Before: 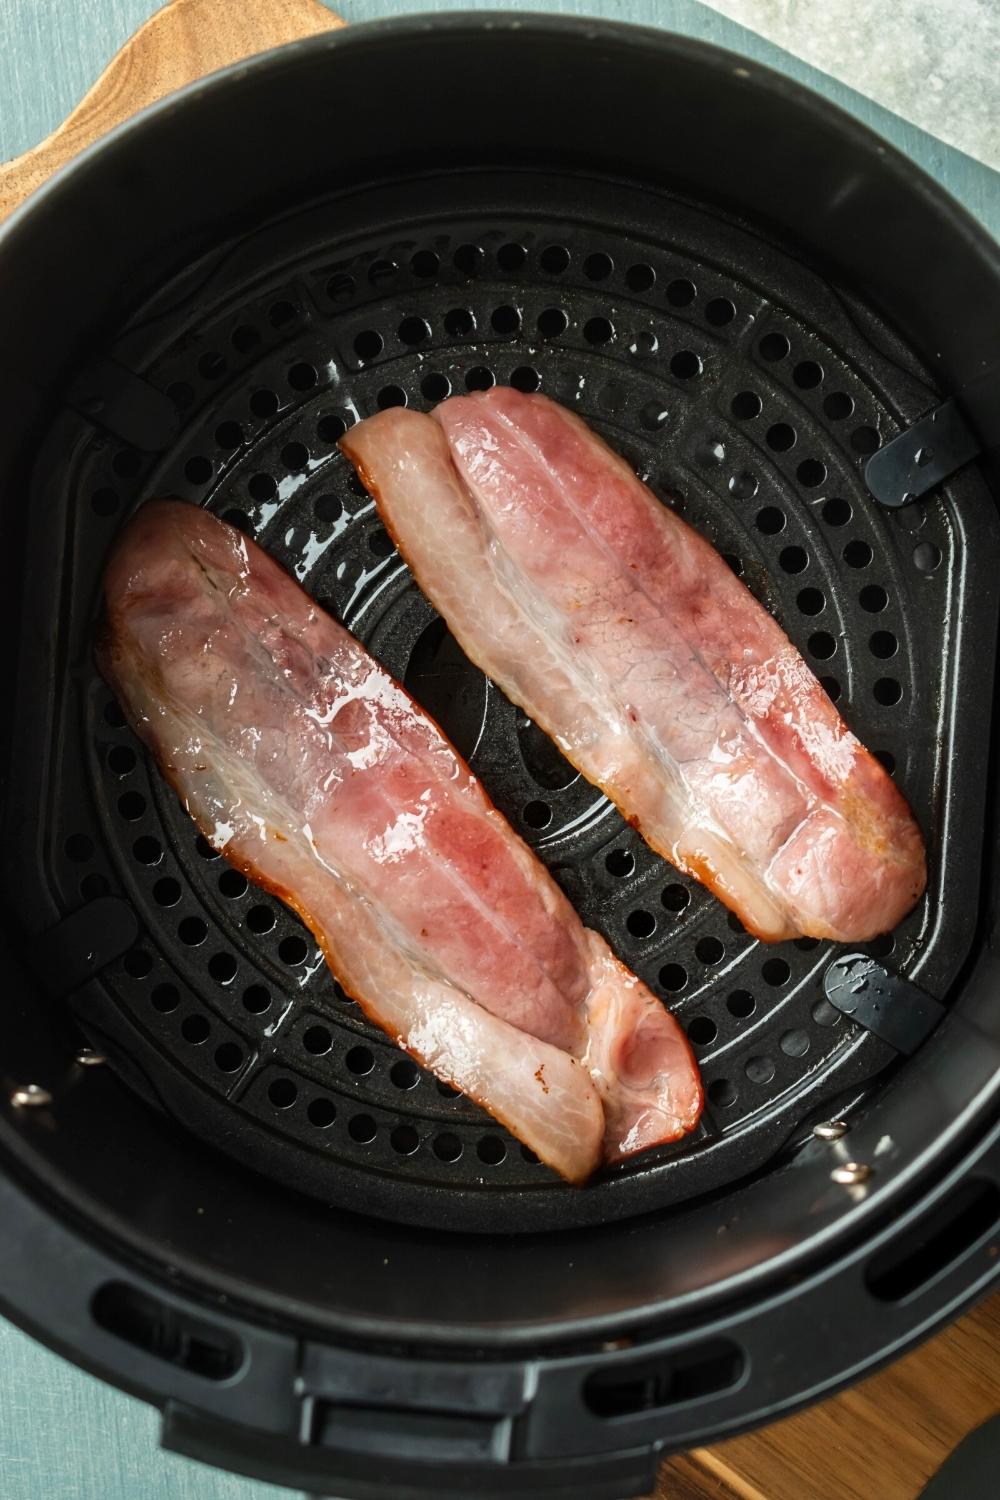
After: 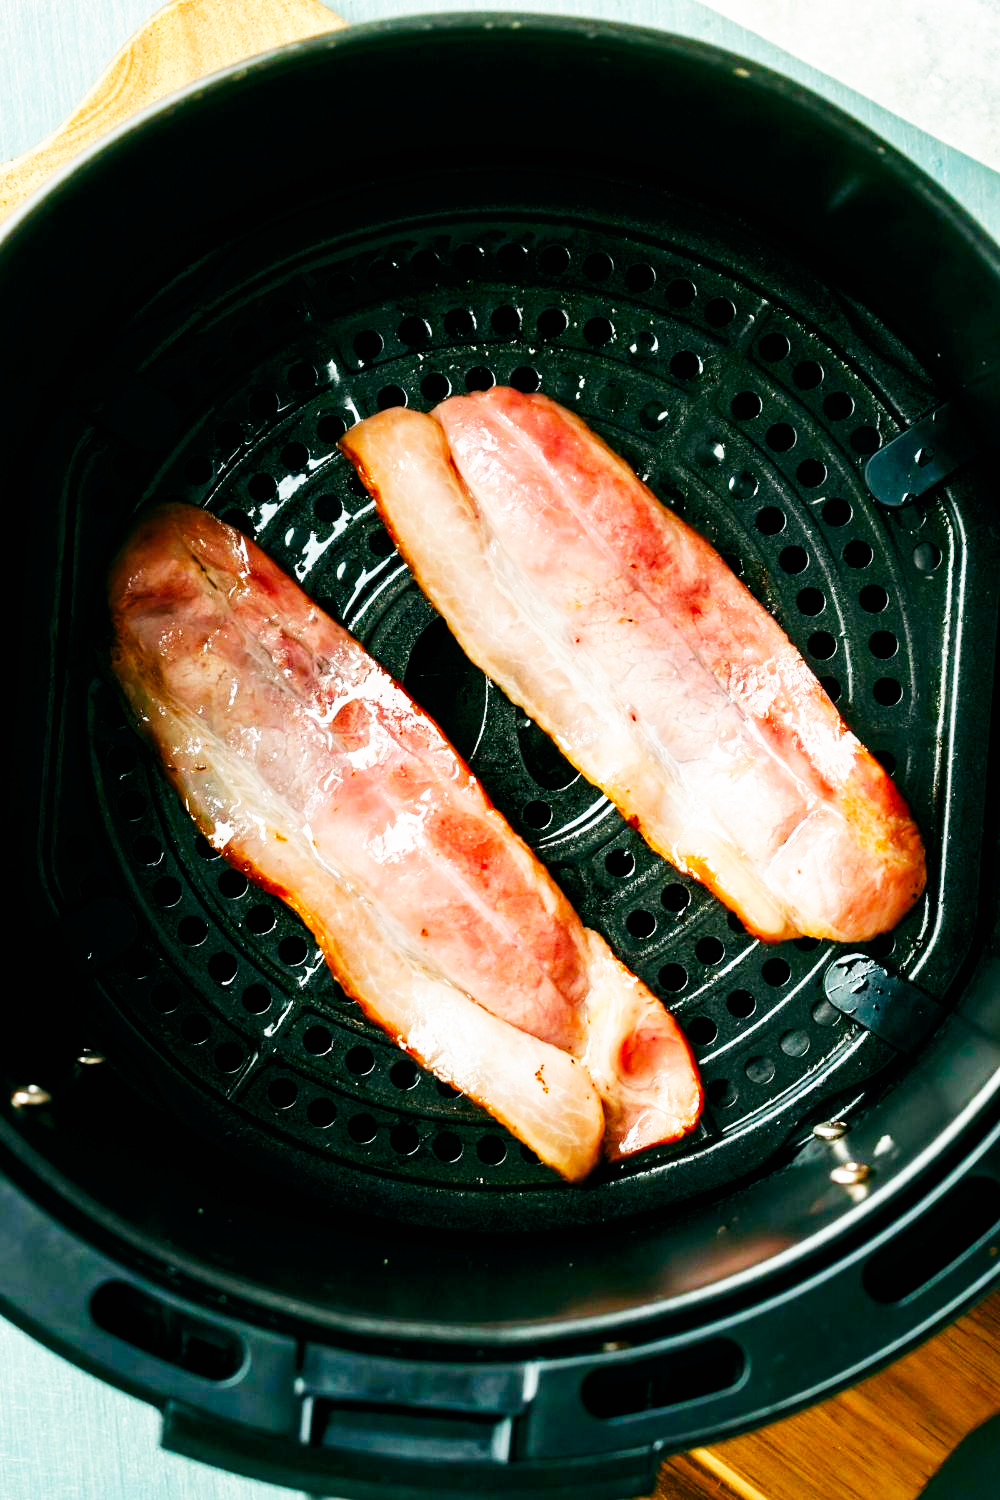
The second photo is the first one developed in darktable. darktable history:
exposure: exposure -0.047 EV, compensate highlight preservation false
color balance rgb: global offset › luminance -0.345%, global offset › chroma 0.118%, global offset › hue 166.78°, perceptual saturation grading › global saturation 20%, perceptual saturation grading › highlights -25.15%, perceptual saturation grading › shadows 26.137%, perceptual brilliance grading › global brilliance 1.832%, perceptual brilliance grading › highlights -3.632%, global vibrance 15.614%
base curve: curves: ch0 [(0, 0) (0.007, 0.004) (0.027, 0.03) (0.046, 0.07) (0.207, 0.54) (0.442, 0.872) (0.673, 0.972) (1, 1)], preserve colors none
